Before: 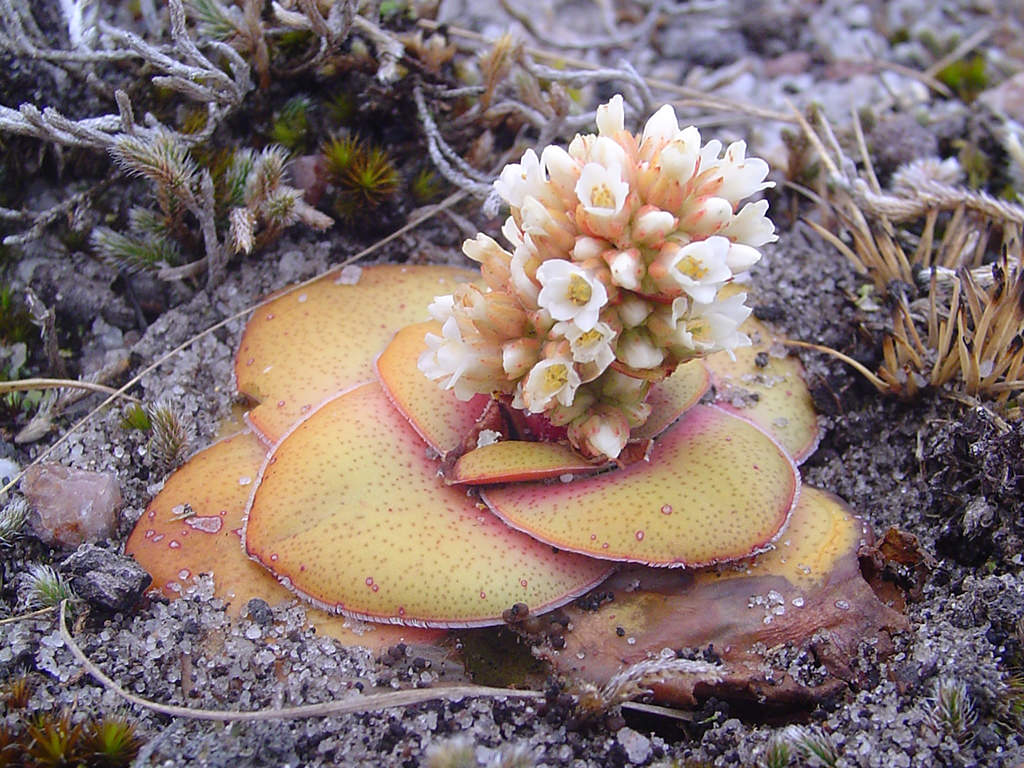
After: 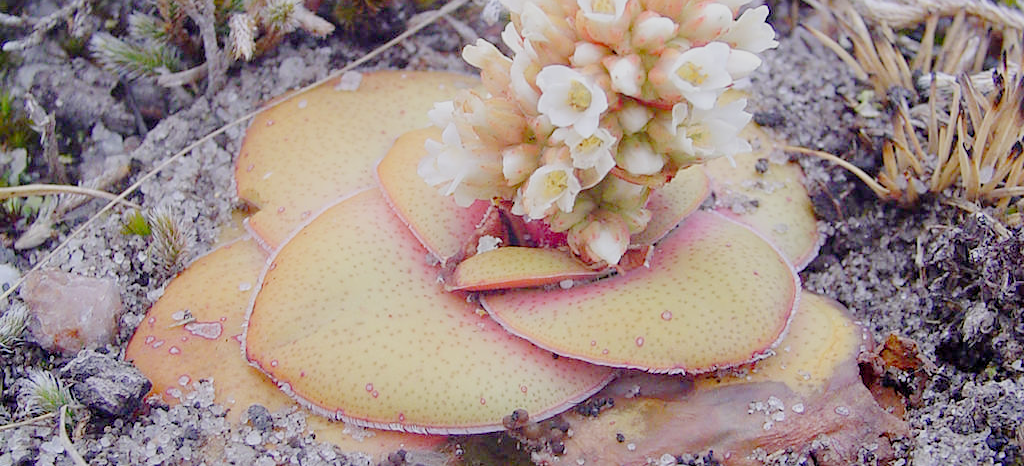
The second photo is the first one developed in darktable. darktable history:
exposure: black level correction 0, exposure 1.2 EV, compensate exposure bias true, compensate highlight preservation false
contrast equalizer: octaves 7, y [[0.6 ×6], [0.55 ×6], [0 ×6], [0 ×6], [0 ×6]], mix 0.29
crop and rotate: top 25.357%, bottom 13.942%
contrast brightness saturation: saturation -0.05
filmic rgb: black relative exposure -7 EV, white relative exposure 6 EV, threshold 3 EV, target black luminance 0%, hardness 2.73, latitude 61.22%, contrast 0.691, highlights saturation mix 10%, shadows ↔ highlights balance -0.073%, preserve chrominance no, color science v4 (2020), iterations of high-quality reconstruction 10, contrast in shadows soft, contrast in highlights soft, enable highlight reconstruction true
